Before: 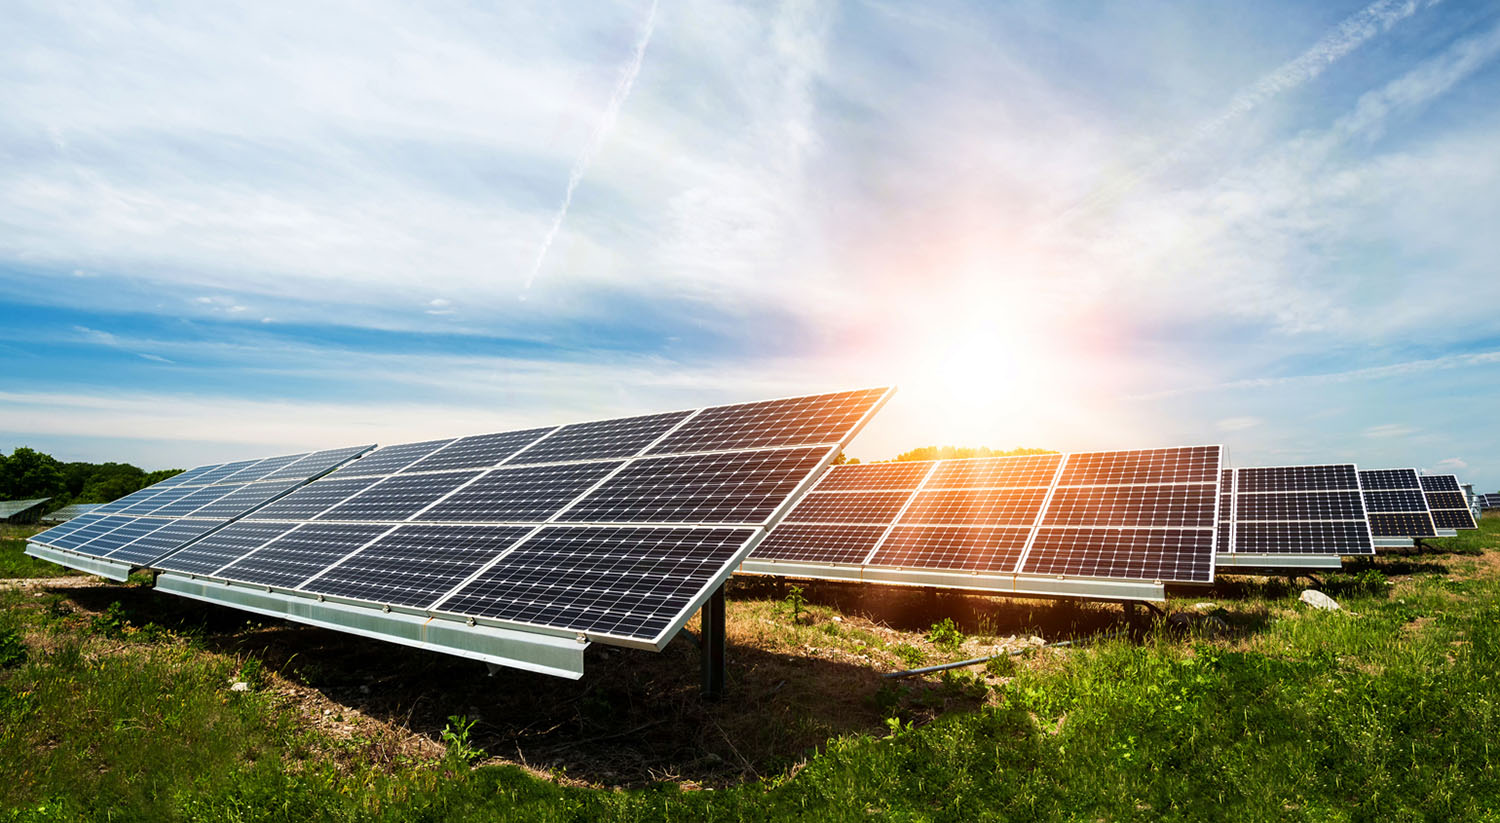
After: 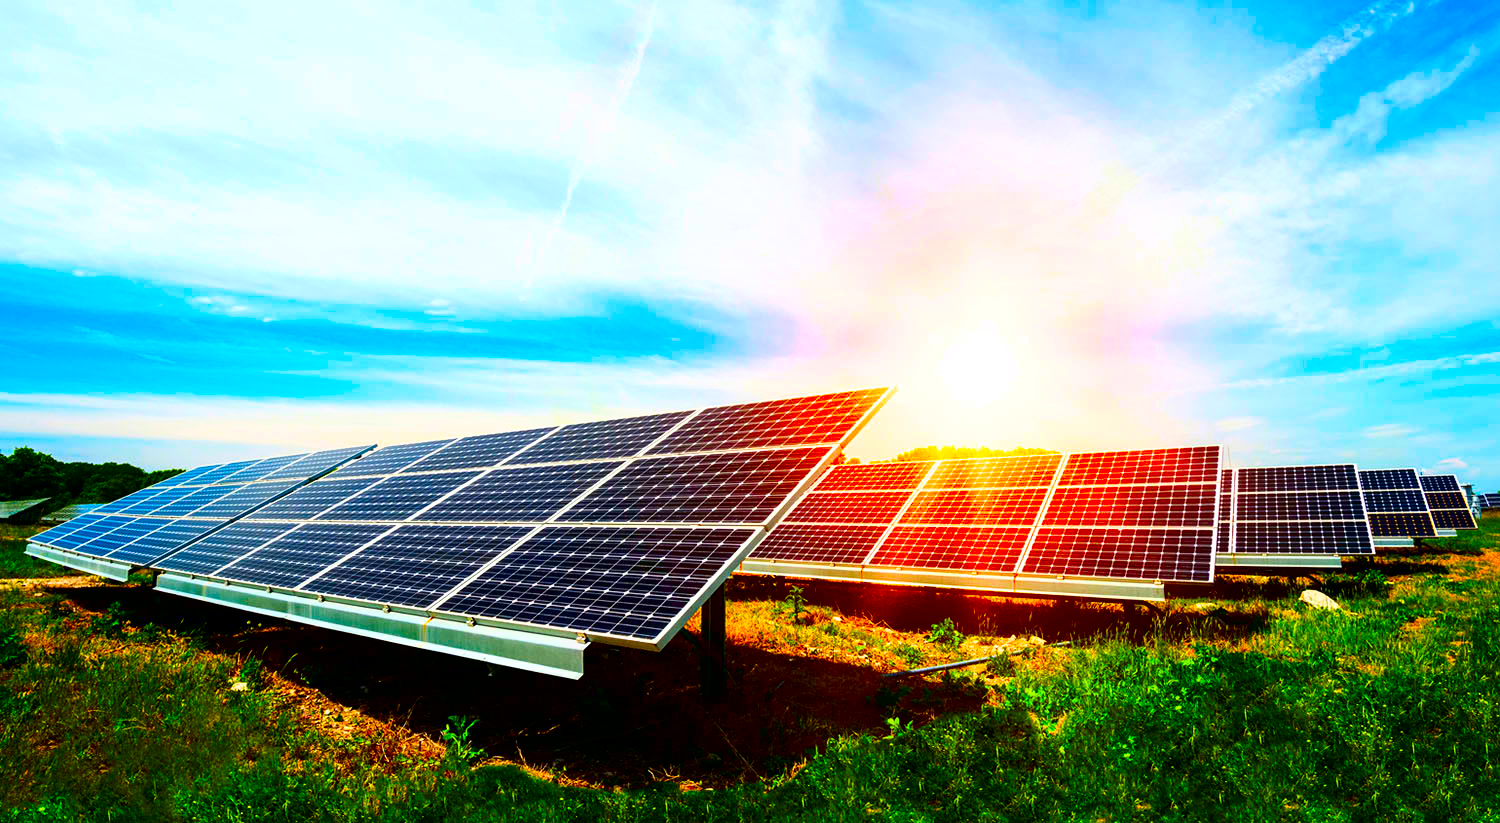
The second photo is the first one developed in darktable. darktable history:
color correction: highlights b* 0.045, saturation 2.94
tone curve: curves: ch0 [(0, 0) (0.003, 0) (0.011, 0.001) (0.025, 0.002) (0.044, 0.004) (0.069, 0.006) (0.1, 0.009) (0.136, 0.03) (0.177, 0.076) (0.224, 0.13) (0.277, 0.202) (0.335, 0.28) (0.399, 0.367) (0.468, 0.46) (0.543, 0.562) (0.623, 0.67) (0.709, 0.787) (0.801, 0.889) (0.898, 0.972) (1, 1)], color space Lab, independent channels, preserve colors none
